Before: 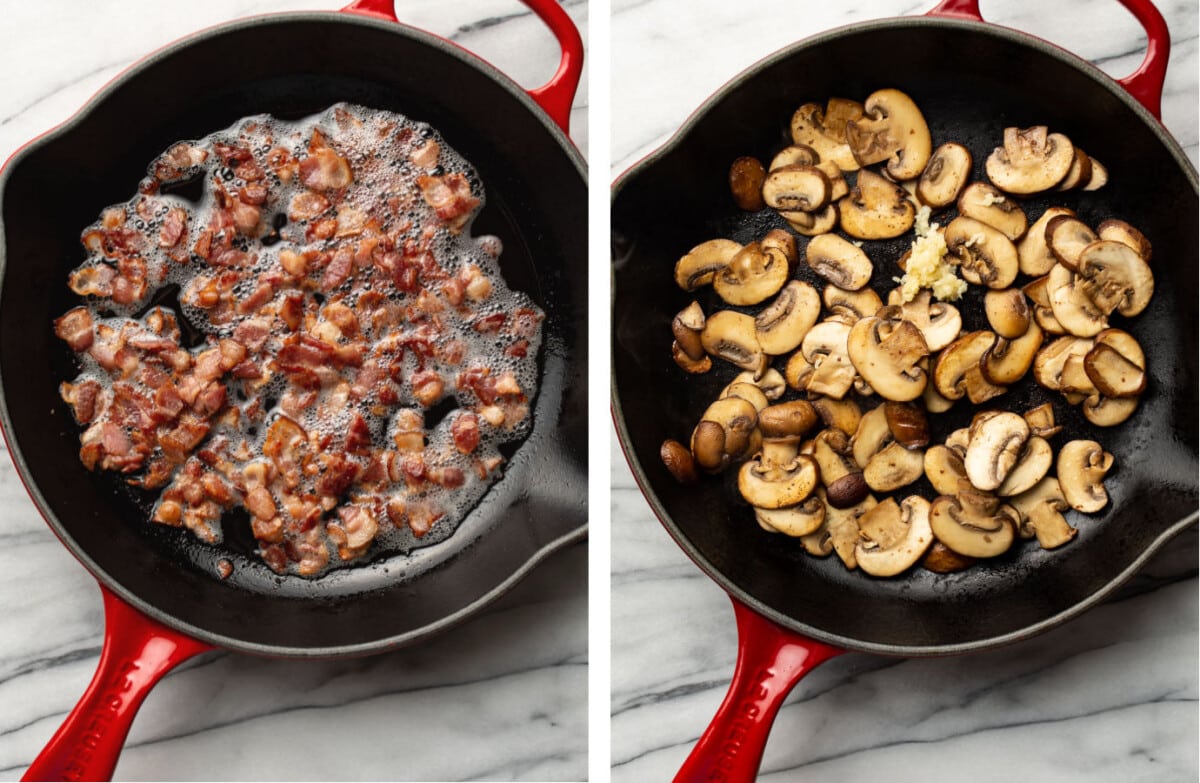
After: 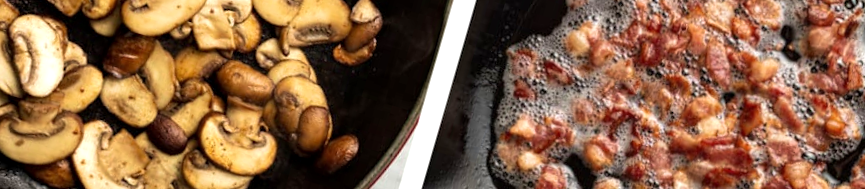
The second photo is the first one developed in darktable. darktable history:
exposure: exposure 0.178 EV, compensate exposure bias true, compensate highlight preservation false
velvia: on, module defaults
crop and rotate: angle 16.12°, top 30.835%, bottom 35.653%
local contrast: highlights 100%, shadows 100%, detail 120%, midtone range 0.2
white balance: red 1, blue 1
